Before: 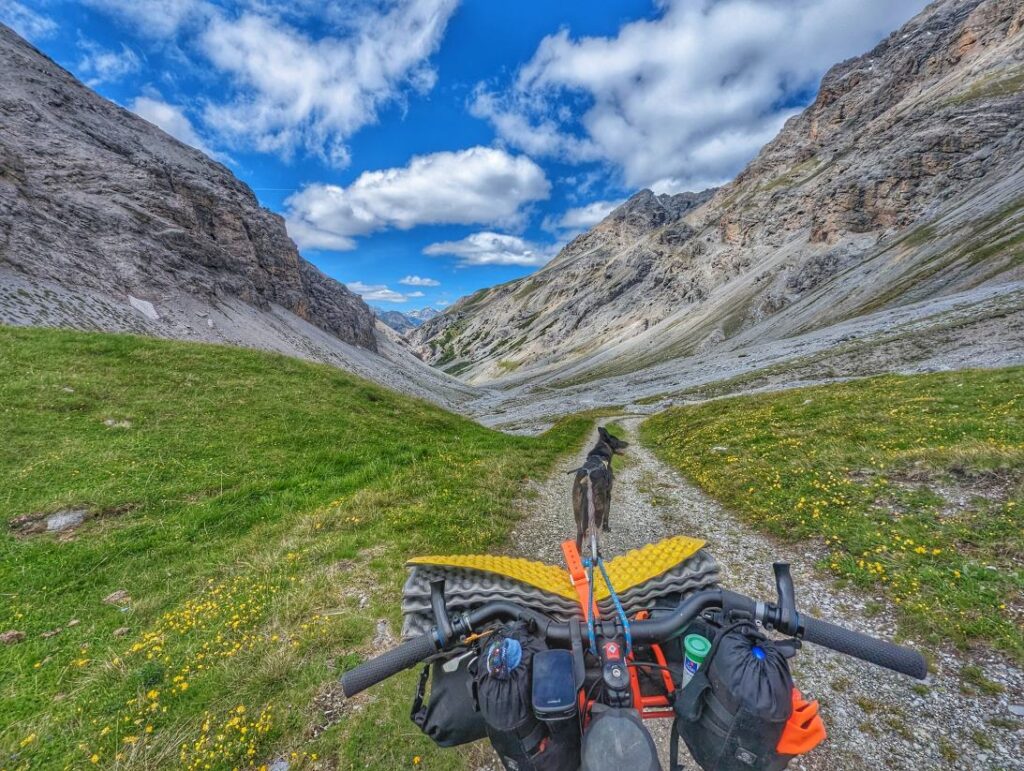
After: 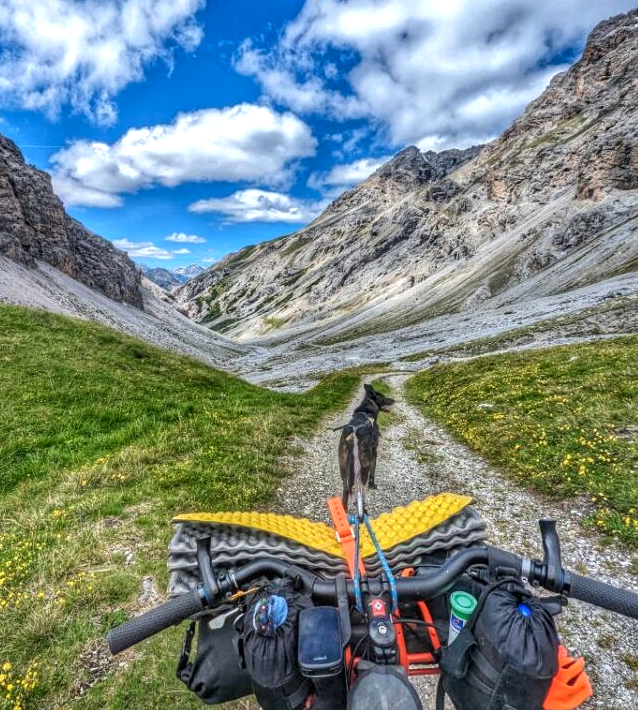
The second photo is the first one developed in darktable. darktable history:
local contrast: detail 130%
tone equalizer: -8 EV -0.417 EV, -7 EV -0.389 EV, -6 EV -0.333 EV, -5 EV -0.222 EV, -3 EV 0.222 EV, -2 EV 0.333 EV, -1 EV 0.389 EV, +0 EV 0.417 EV, edges refinement/feathering 500, mask exposure compensation -1.57 EV, preserve details no
sharpen: radius 2.883, amount 0.868, threshold 47.523
shadows and highlights: radius 125.46, shadows 30.51, highlights -30.51, low approximation 0.01, soften with gaussian
crop and rotate: left 22.918%, top 5.629%, right 14.711%, bottom 2.247%
